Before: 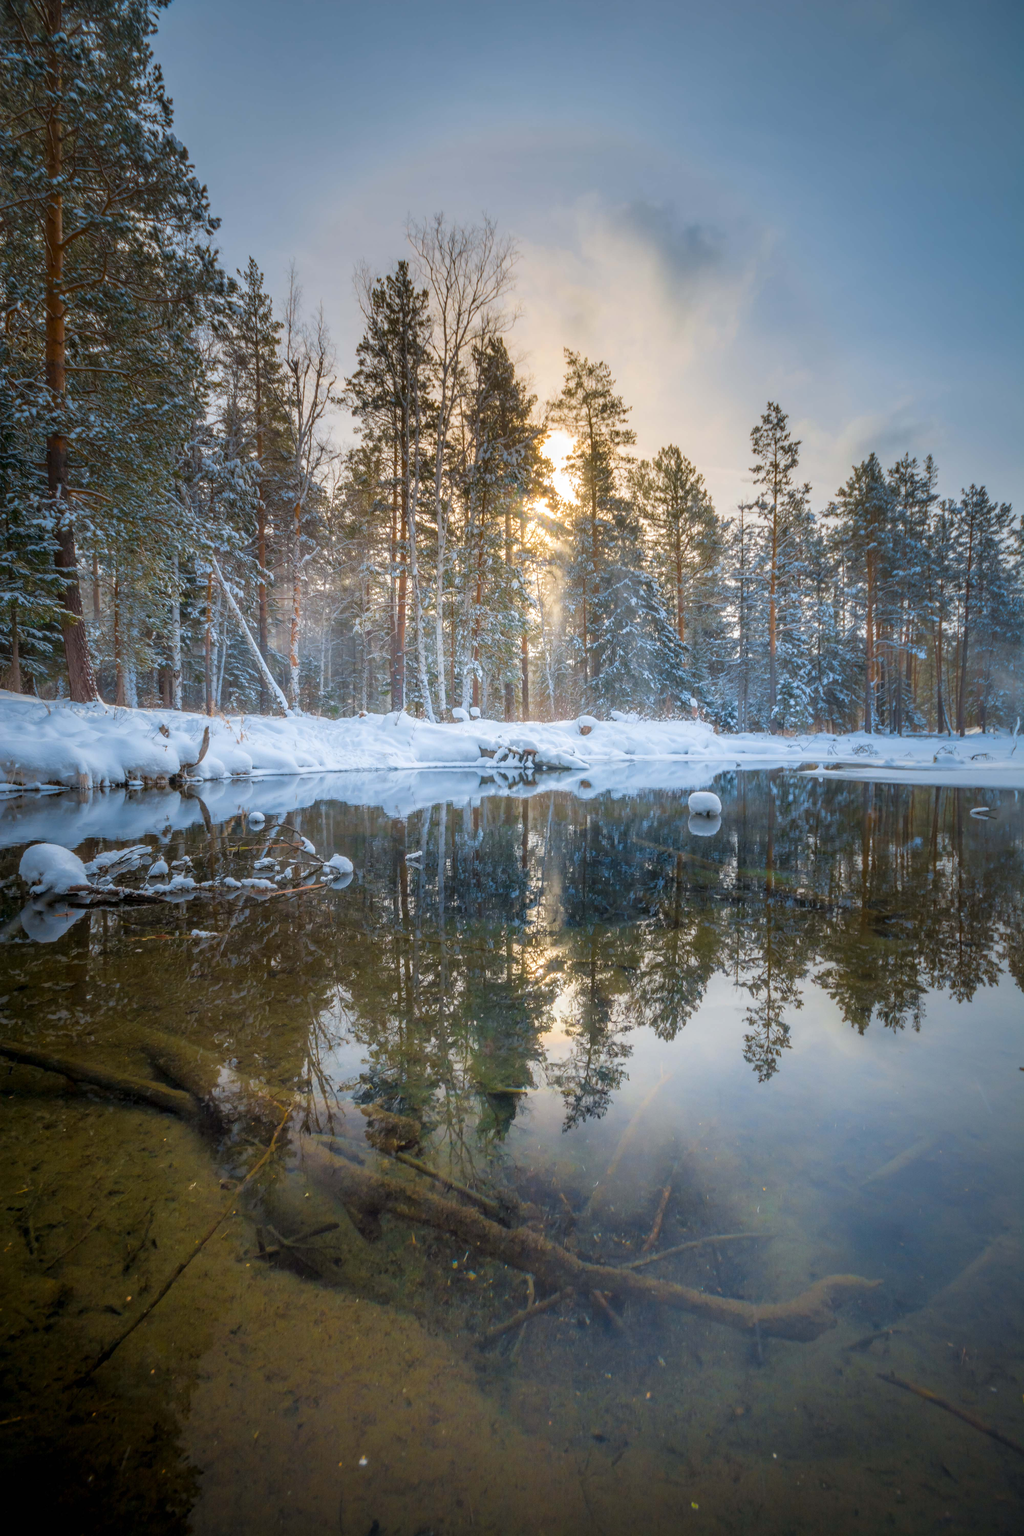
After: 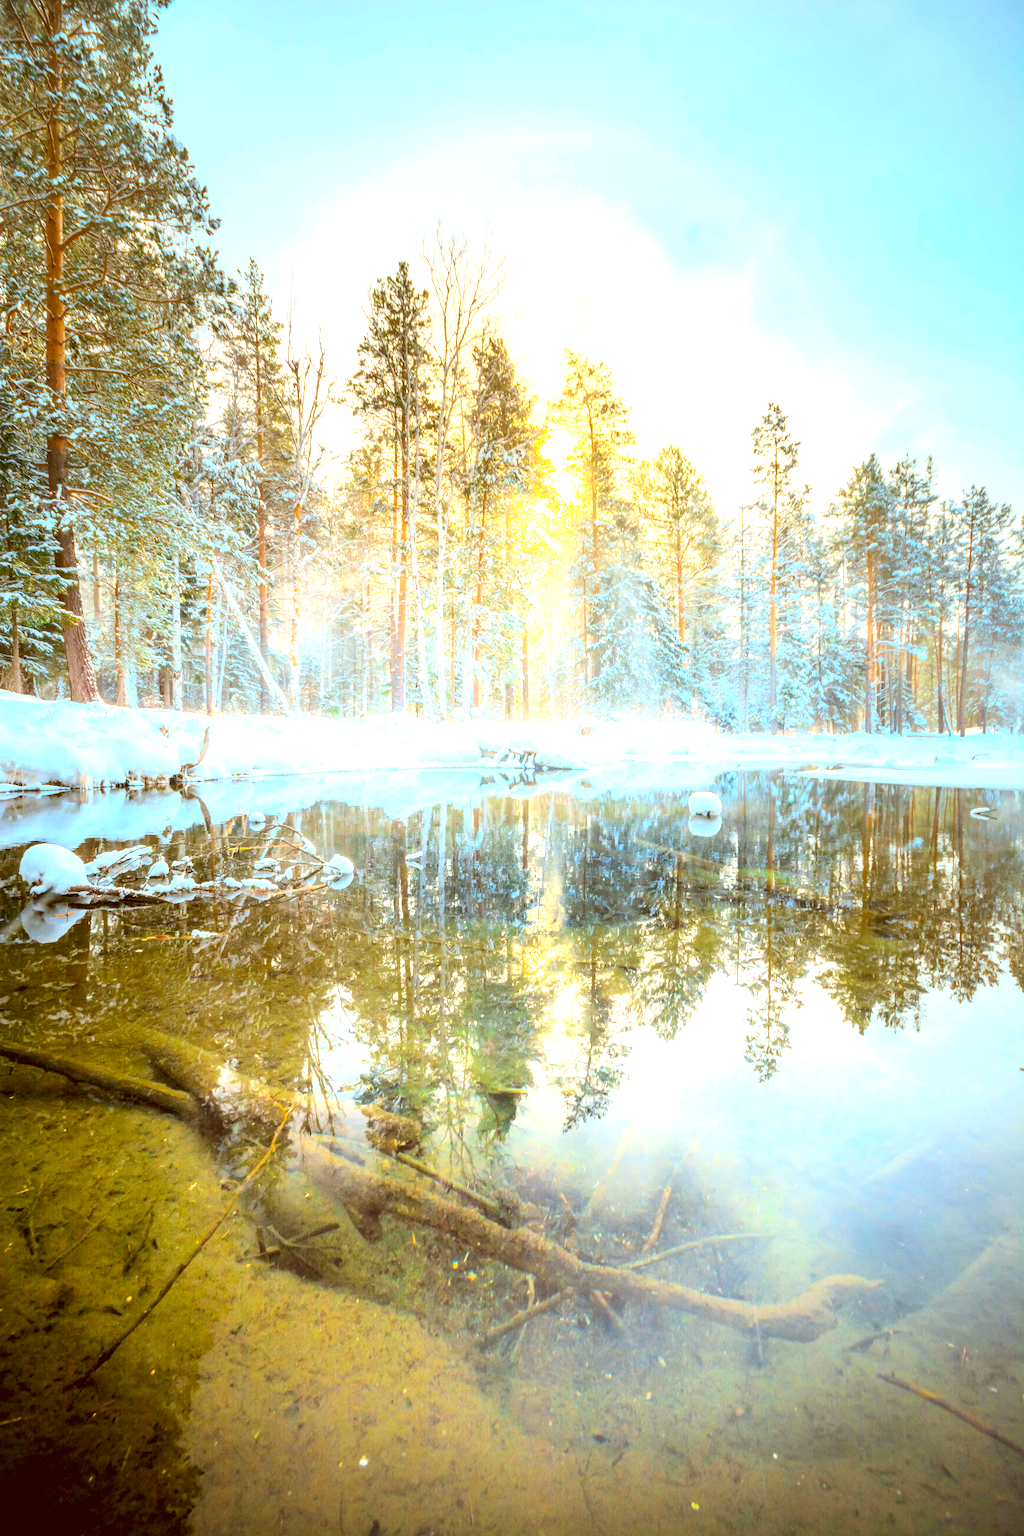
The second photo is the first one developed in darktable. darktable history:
color correction: highlights a* -5.25, highlights b* 9.8, shadows a* 9.85, shadows b* 24.85
exposure: black level correction 0, exposure 1.927 EV, compensate exposure bias true, compensate highlight preservation false
contrast brightness saturation: contrast 0.198, brightness 0.167, saturation 0.229
